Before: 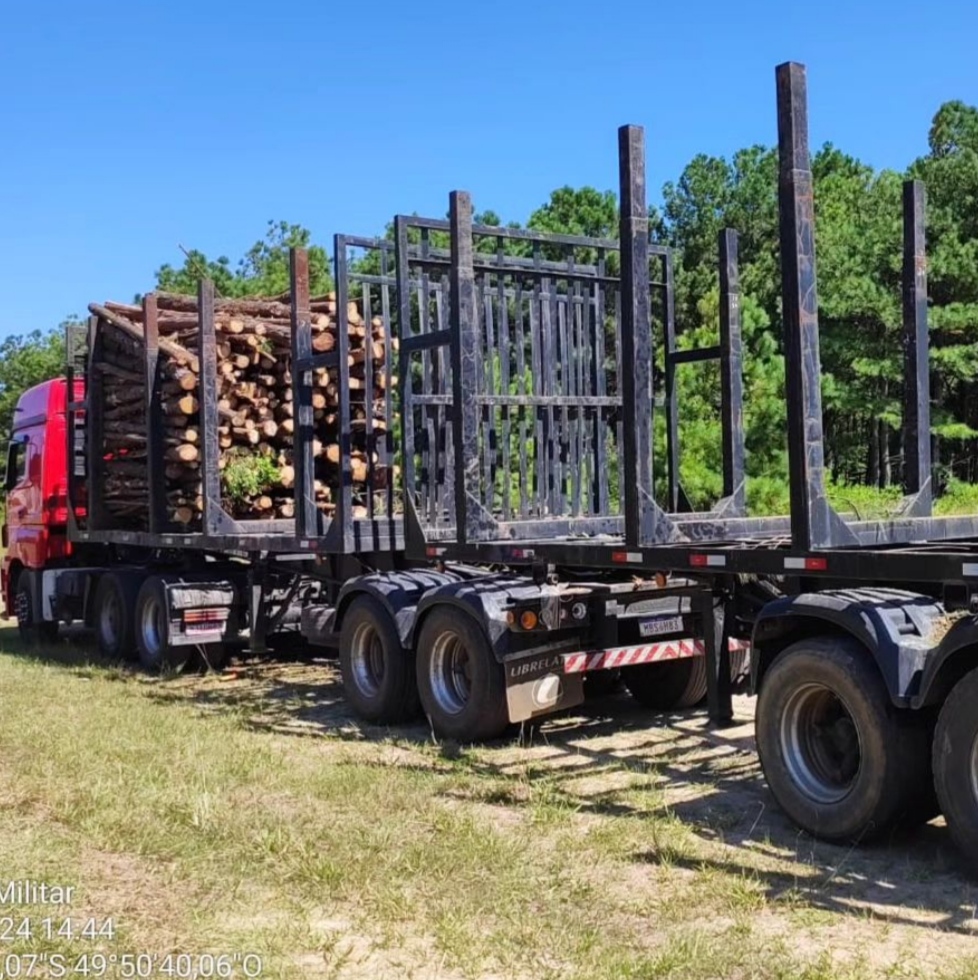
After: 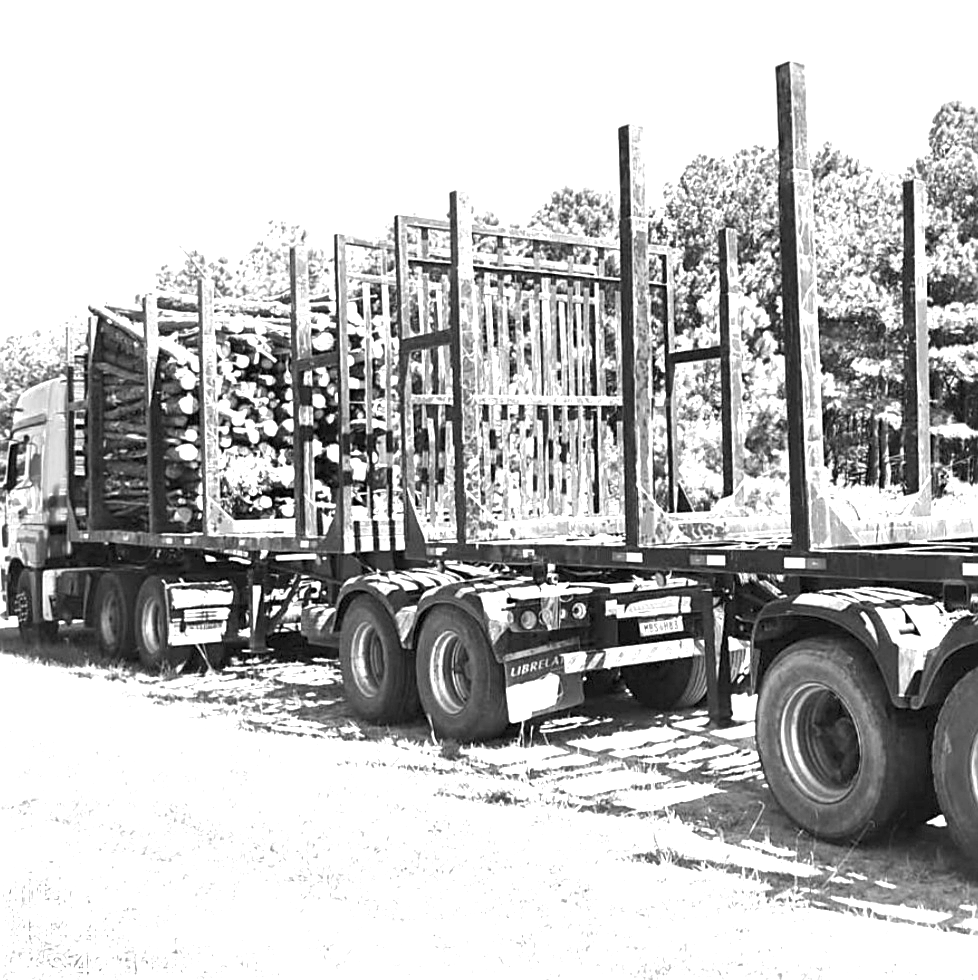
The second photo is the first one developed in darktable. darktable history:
color balance rgb: perceptual saturation grading › global saturation 30%, global vibrance 20%
monochrome: on, module defaults
exposure: exposure 2.25 EV, compensate highlight preservation false
sharpen: on, module defaults
